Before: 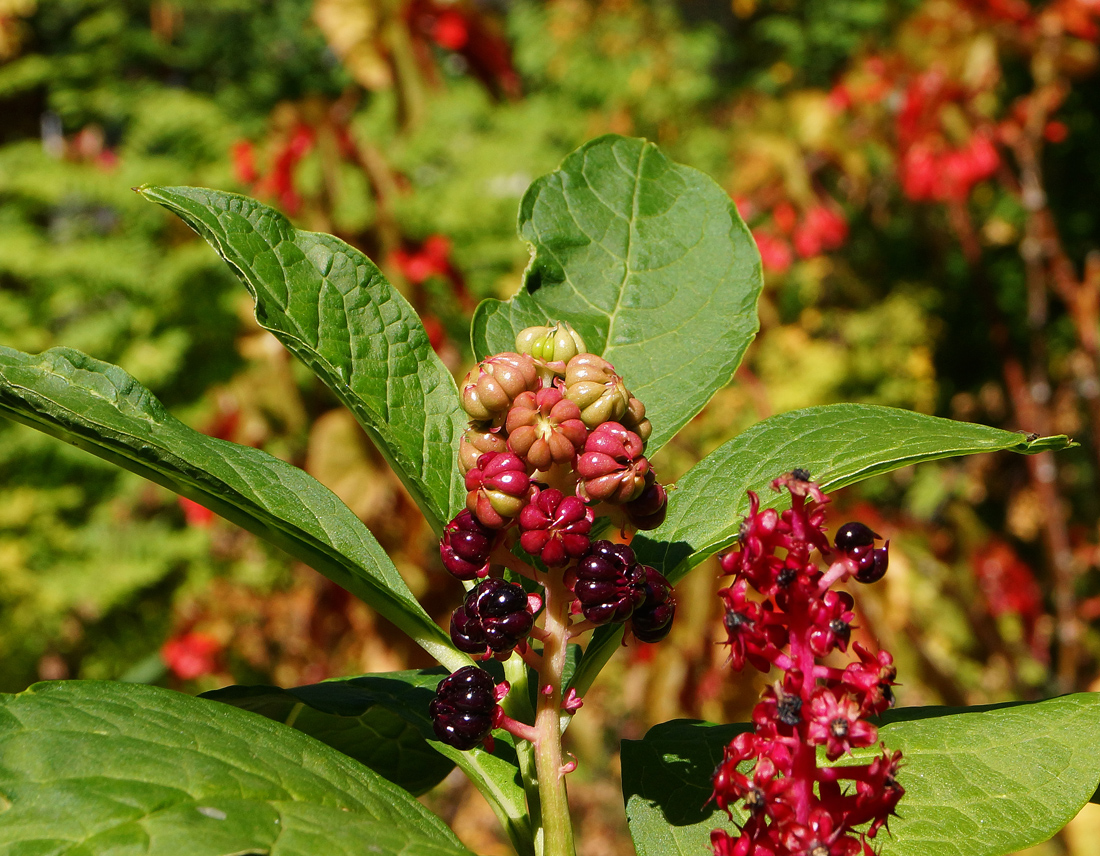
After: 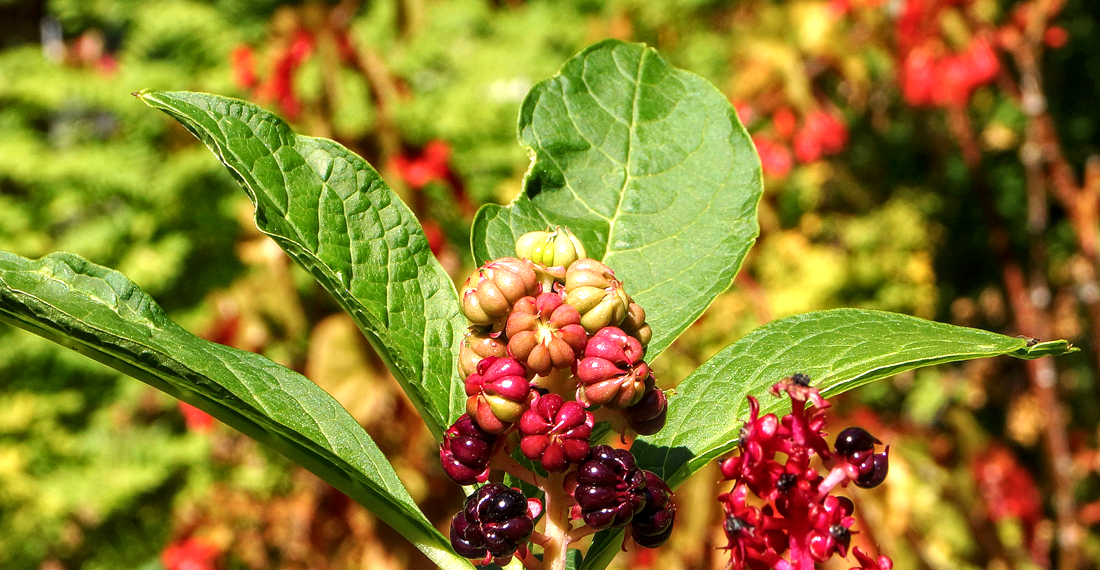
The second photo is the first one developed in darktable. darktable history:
crop: top 11.166%, bottom 22.168%
local contrast: detail 130%
color balance rgb: on, module defaults
exposure: black level correction 0, exposure 0.68 EV, compensate exposure bias true, compensate highlight preservation false
